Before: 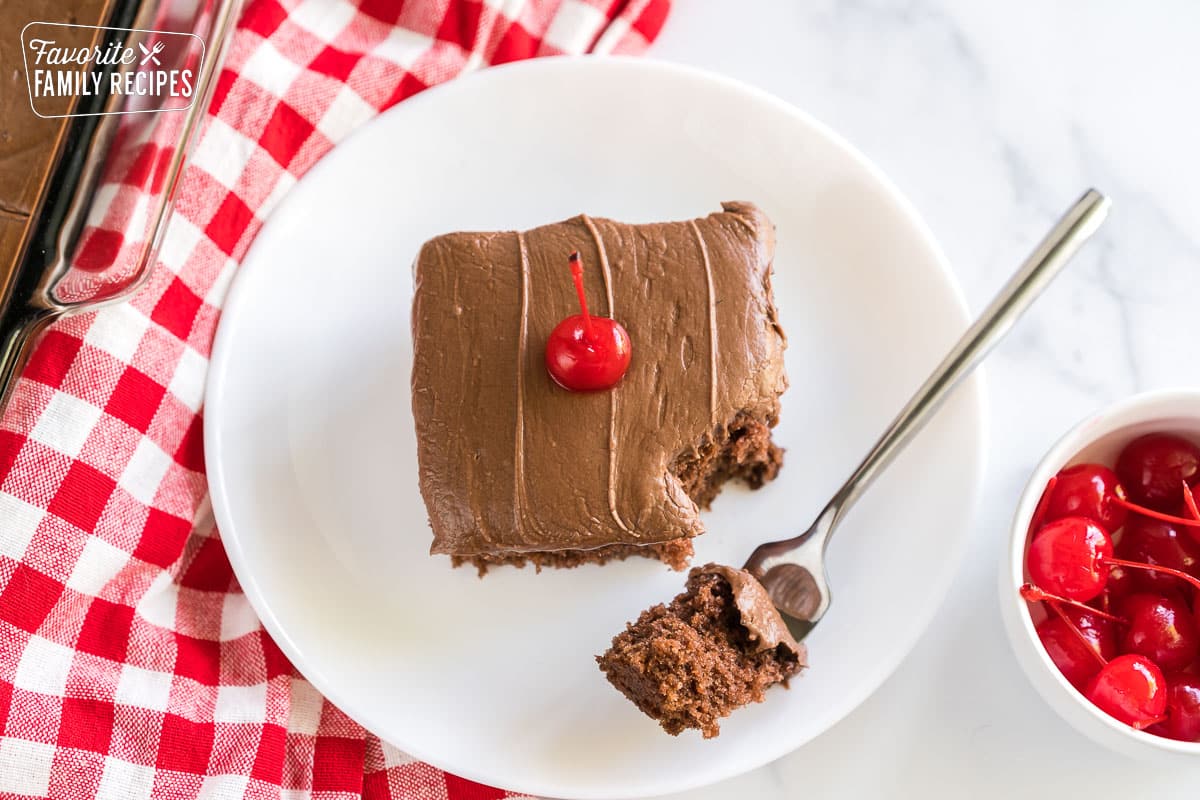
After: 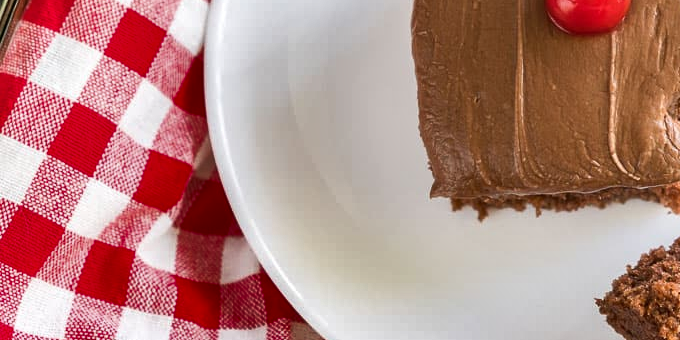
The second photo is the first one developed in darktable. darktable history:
exposure: compensate exposure bias true, compensate highlight preservation false
crop: top 44.68%, right 43.267%, bottom 12.732%
shadows and highlights: radius 109.08, shadows 40.87, highlights -72.37, low approximation 0.01, soften with gaussian
